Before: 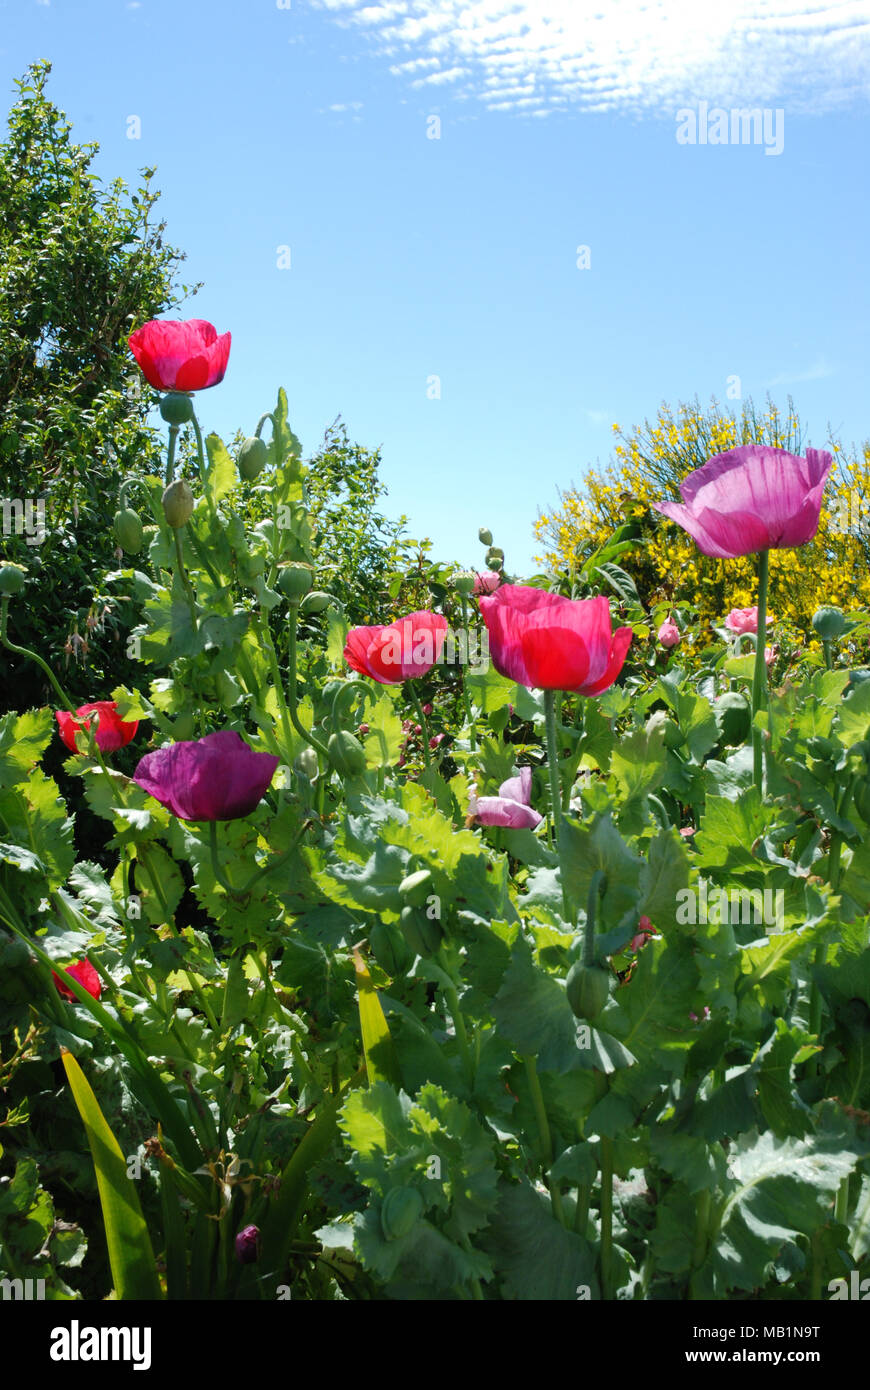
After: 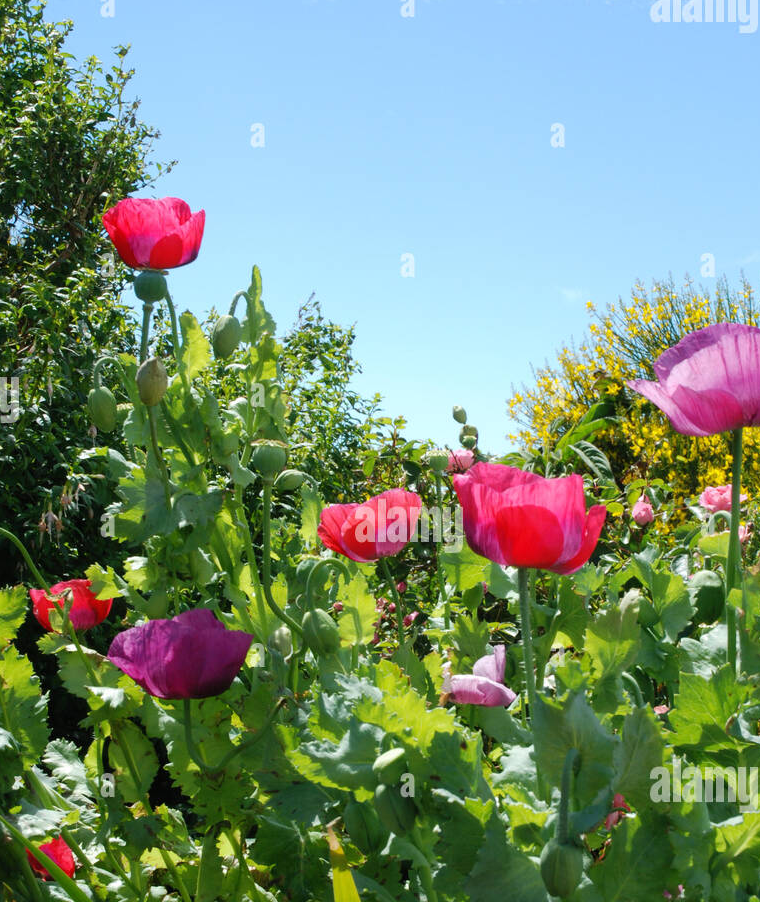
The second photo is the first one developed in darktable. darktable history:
crop: left 2.994%, top 8.832%, right 9.618%, bottom 26.235%
